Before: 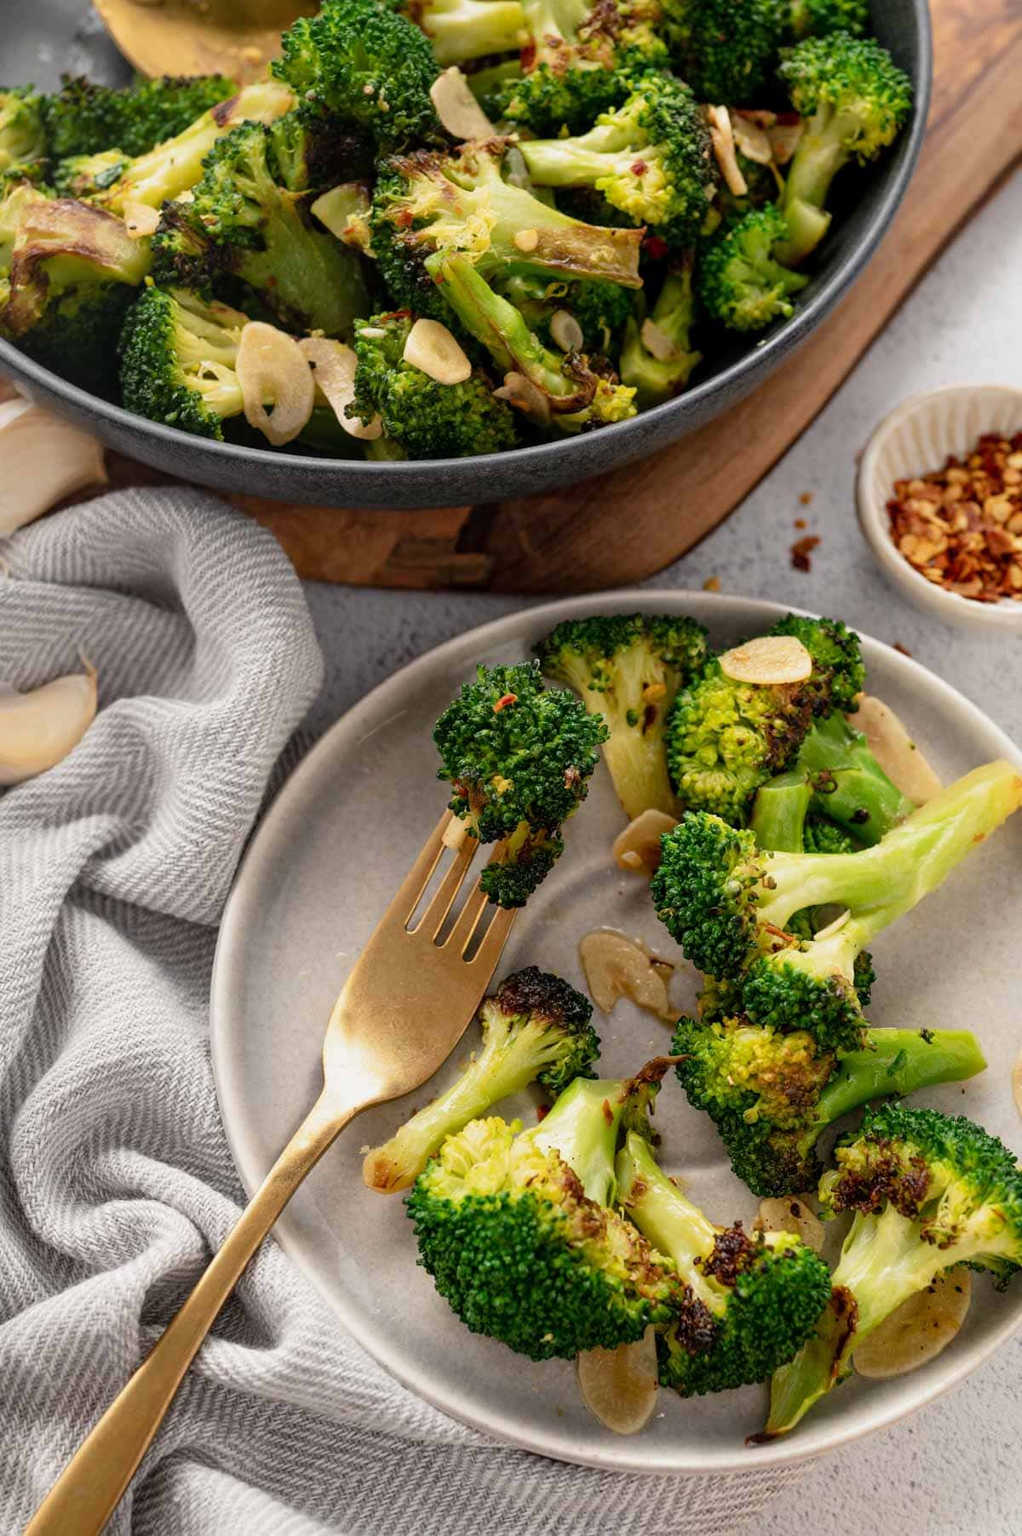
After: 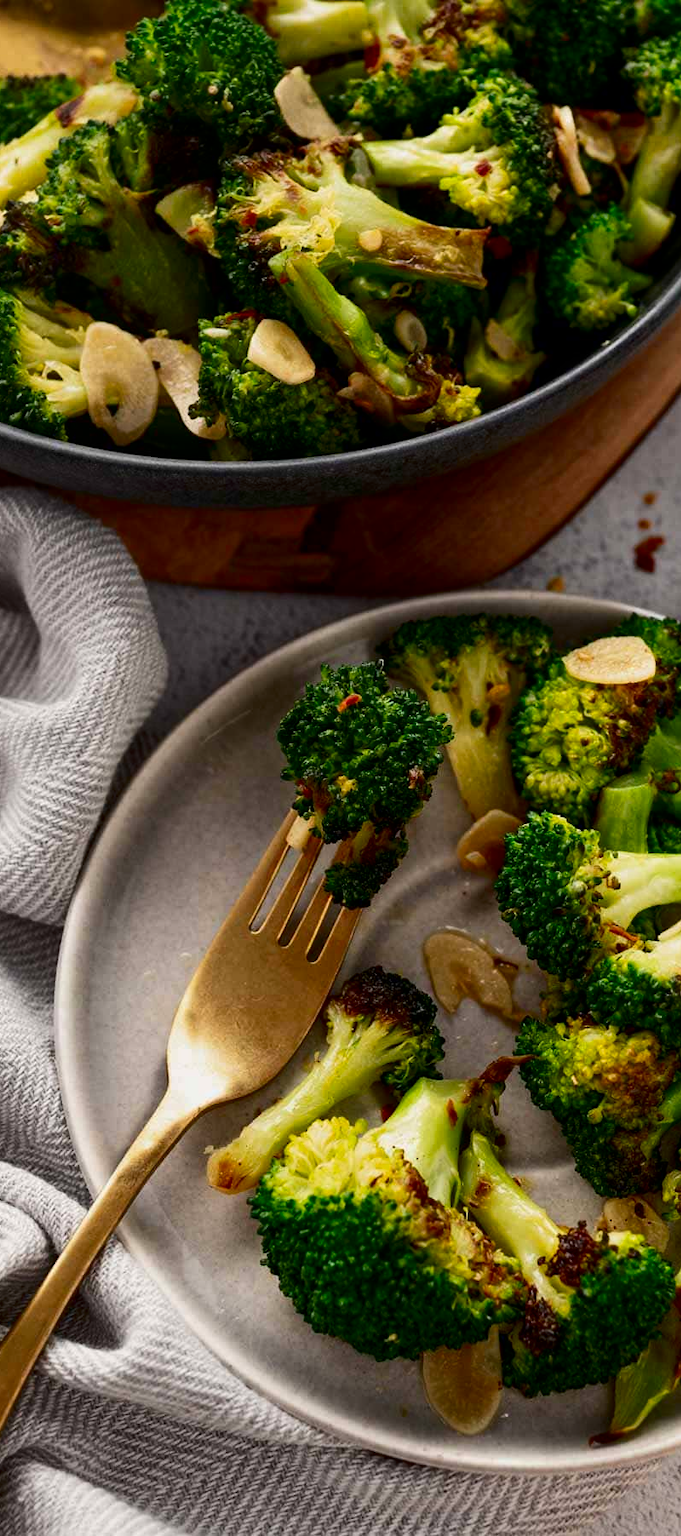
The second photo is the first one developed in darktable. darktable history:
contrast brightness saturation: contrast 0.133, brightness -0.239, saturation 0.14
crop and rotate: left 15.275%, right 18.016%
